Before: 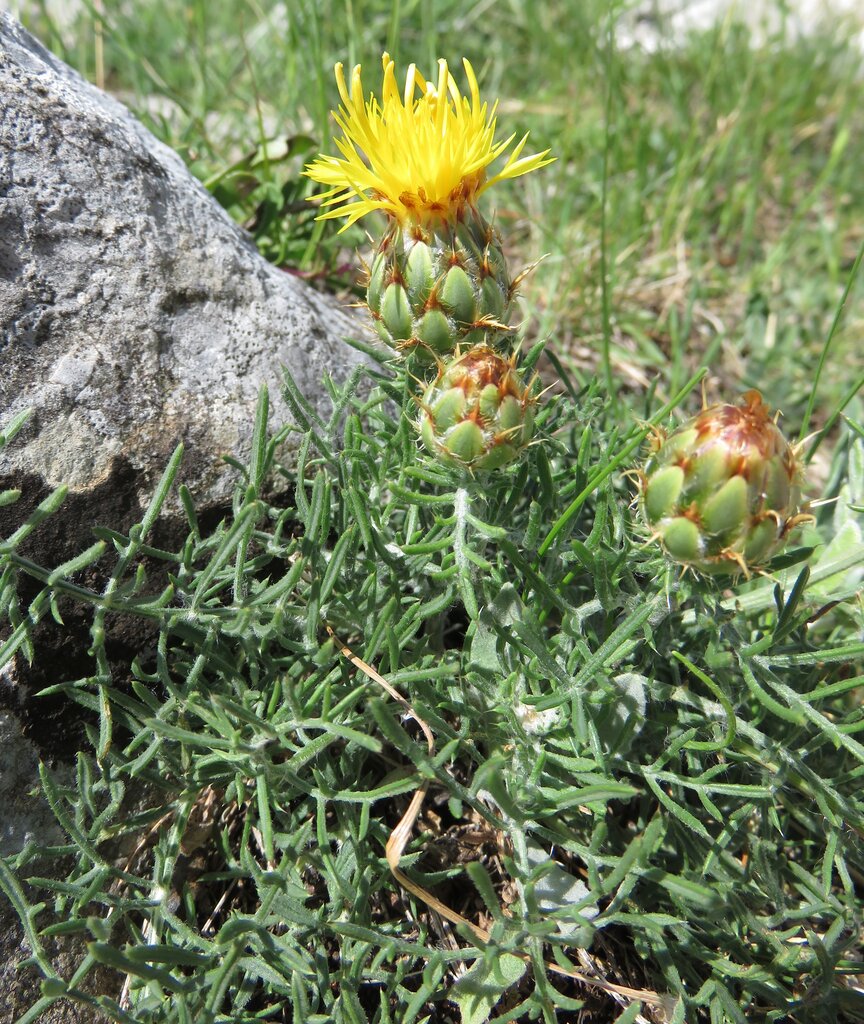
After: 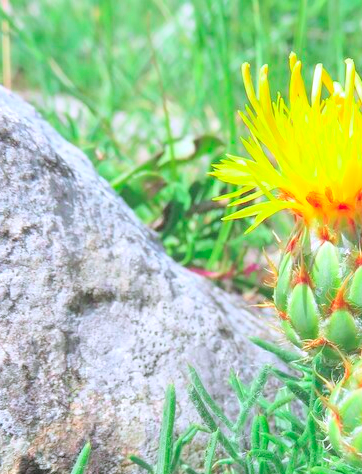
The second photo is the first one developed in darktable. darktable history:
color calibration: illuminant as shot in camera, x 0.358, y 0.373, temperature 4628.91 K
crop and rotate: left 10.817%, top 0.062%, right 47.194%, bottom 53.626%
exposure: black level correction 0, exposure 0.95 EV, compensate exposure bias true, compensate highlight preservation false
global tonemap: drago (0.7, 100)
color contrast: green-magenta contrast 1.73, blue-yellow contrast 1.15
